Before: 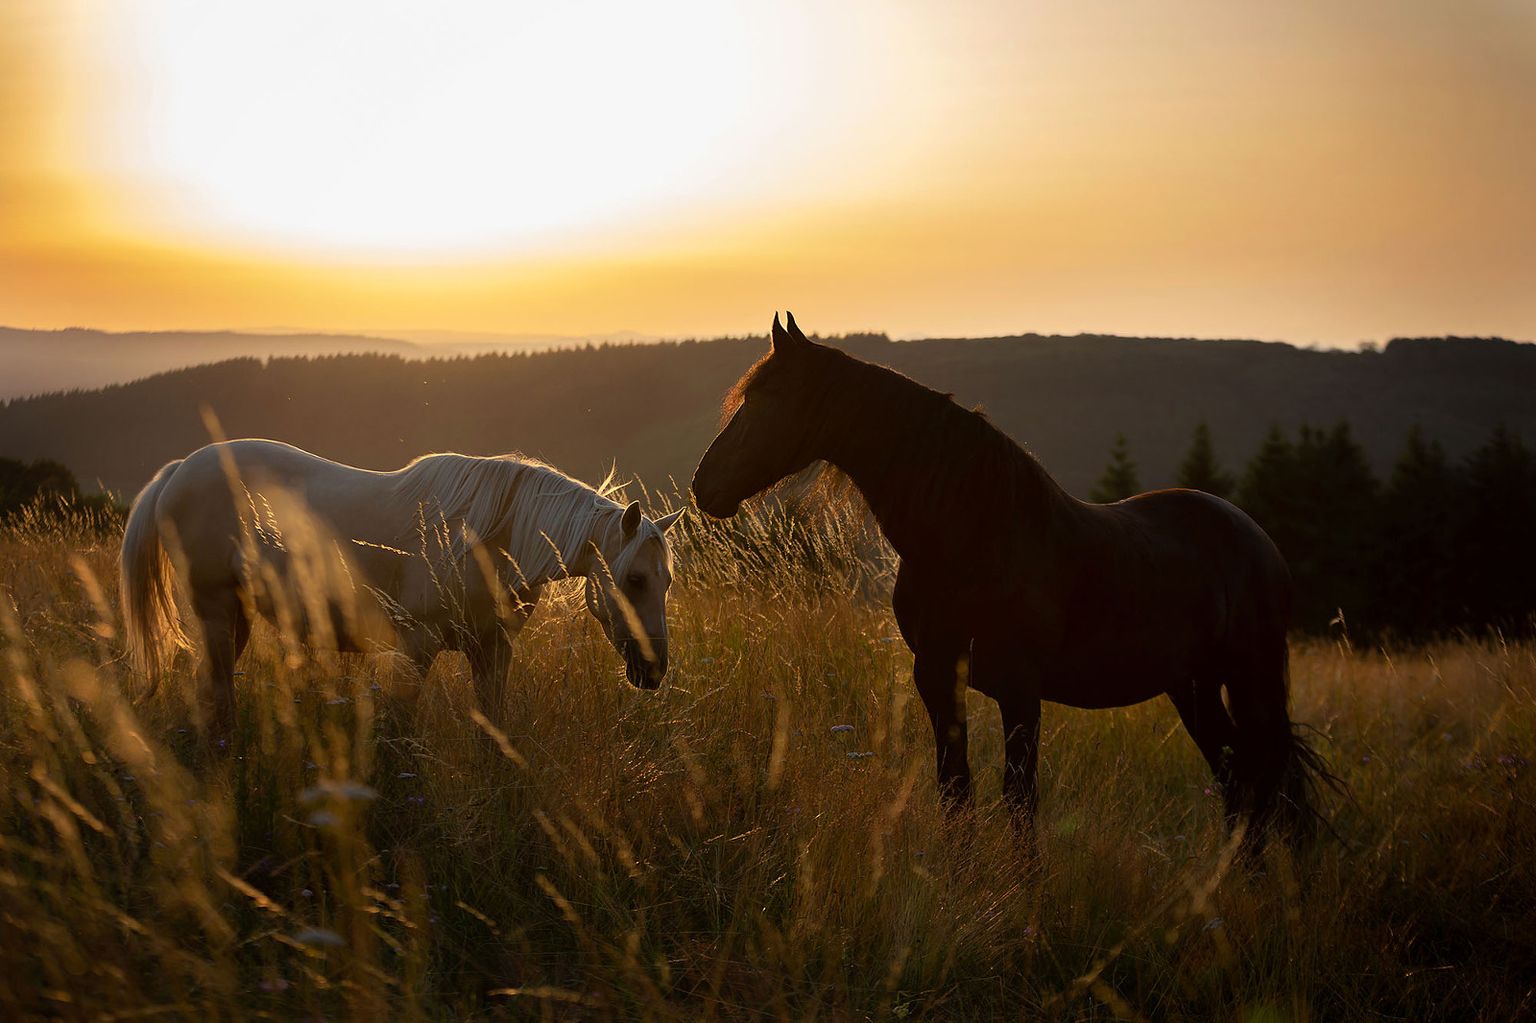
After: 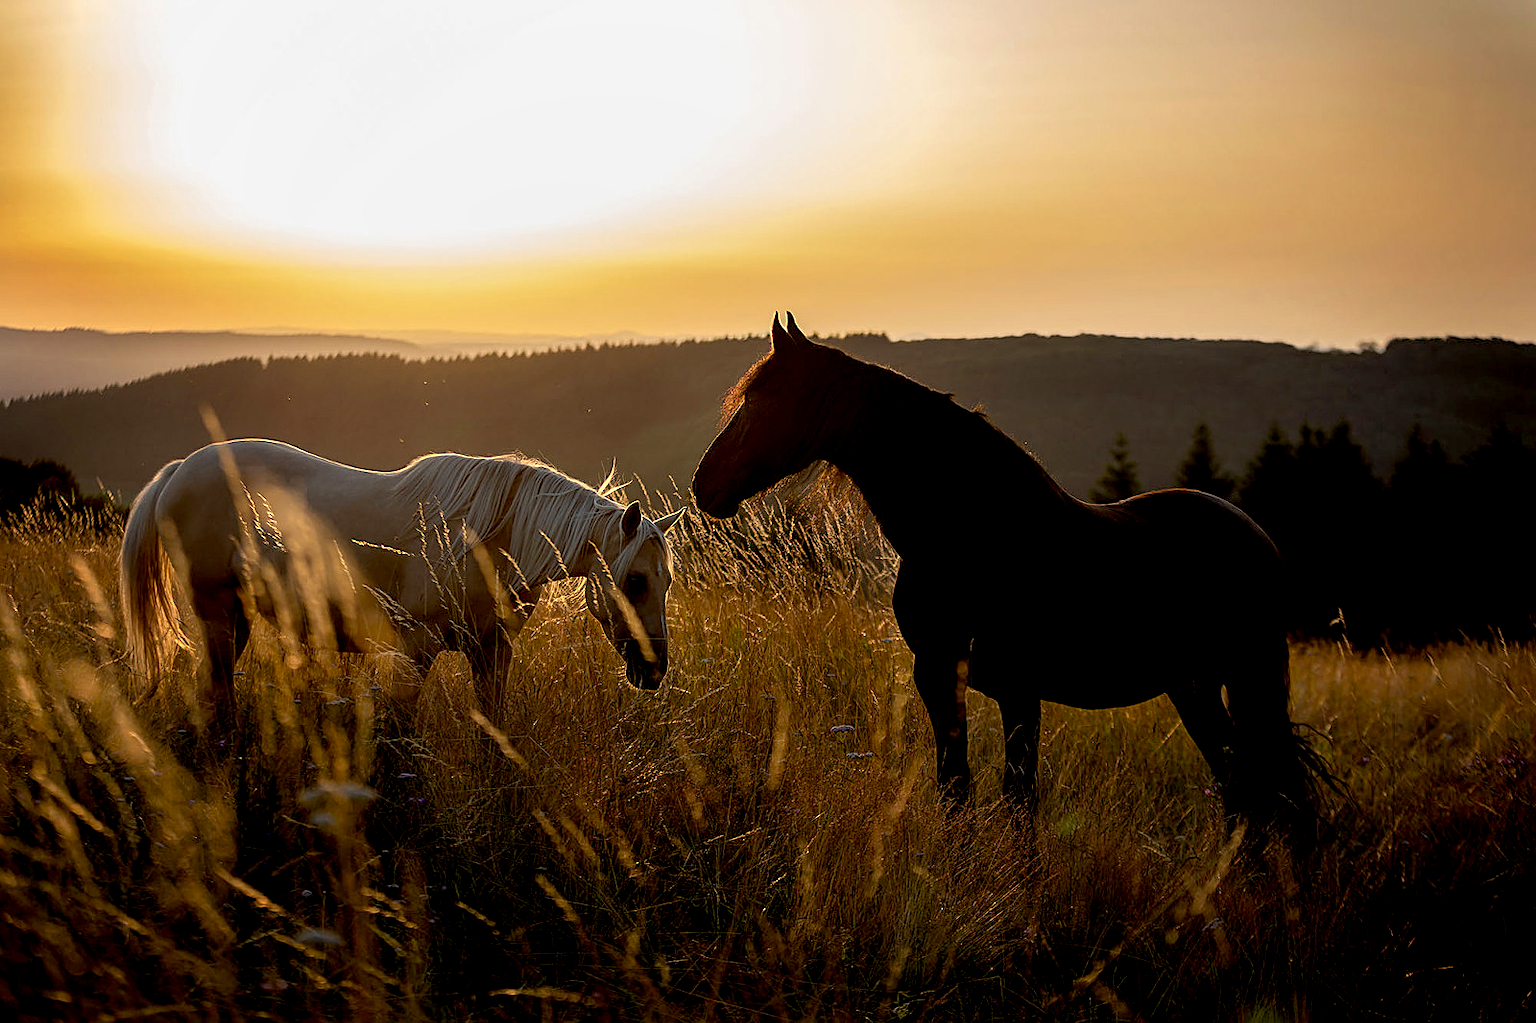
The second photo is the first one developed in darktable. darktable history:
exposure: black level correction 0.011, compensate highlight preservation false
local contrast: detail 130%
sharpen: on, module defaults
